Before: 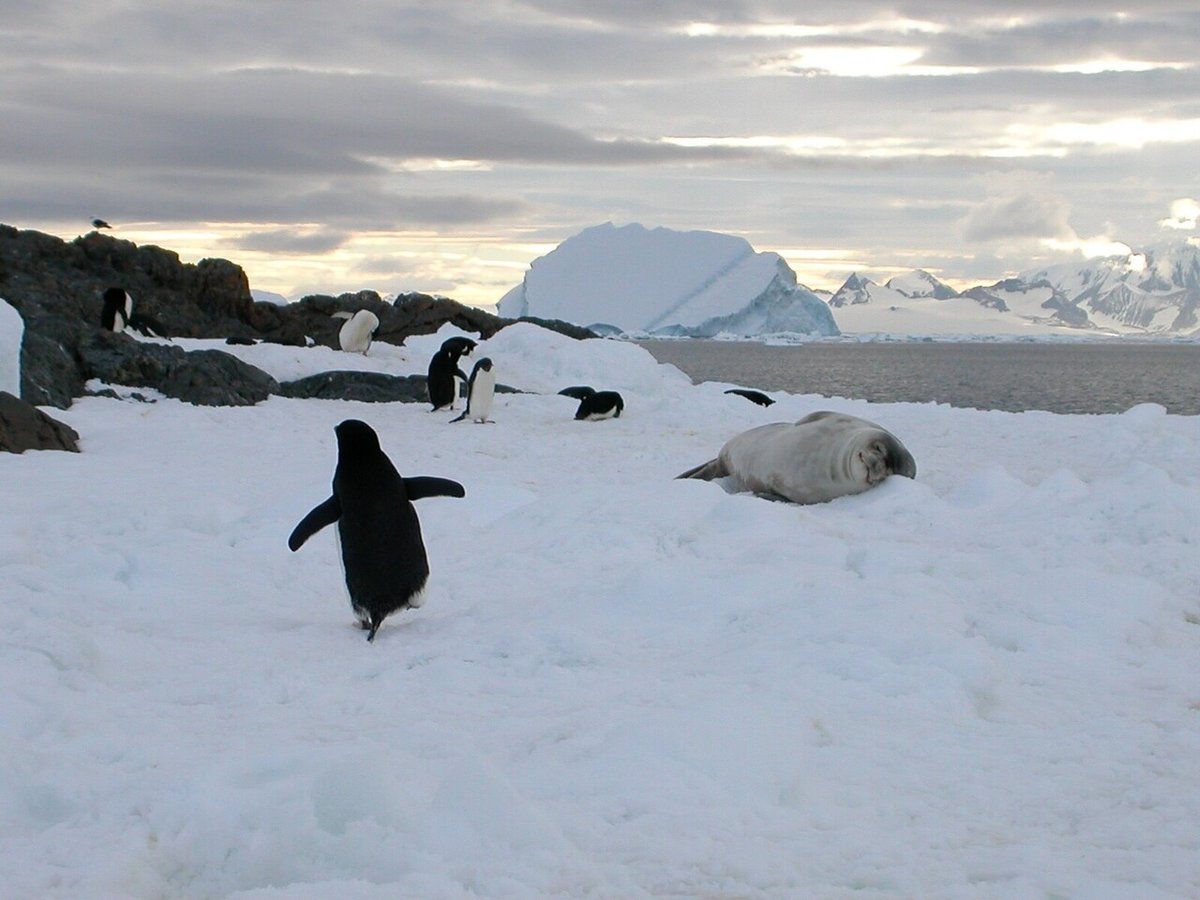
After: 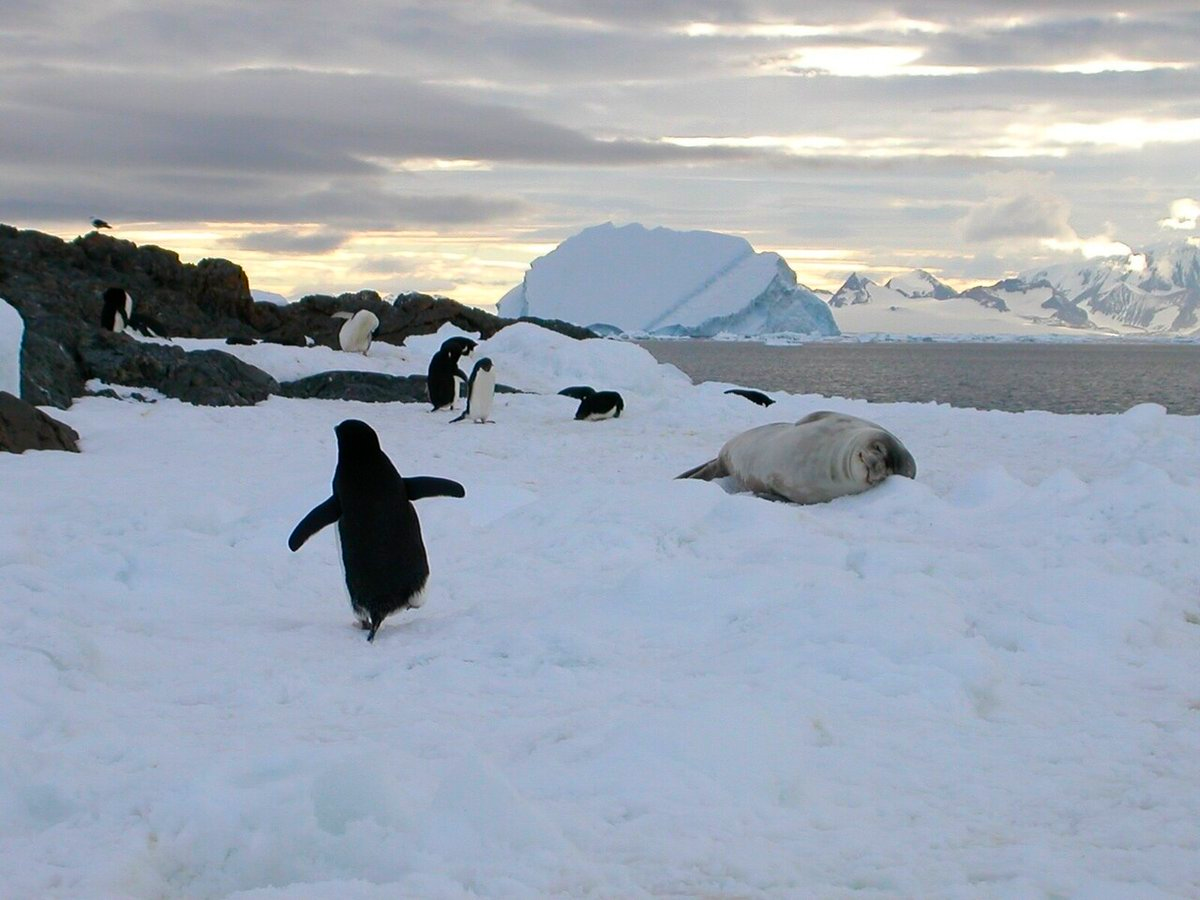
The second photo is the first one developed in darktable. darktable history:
contrast brightness saturation: brightness -0.027, saturation 0.346
